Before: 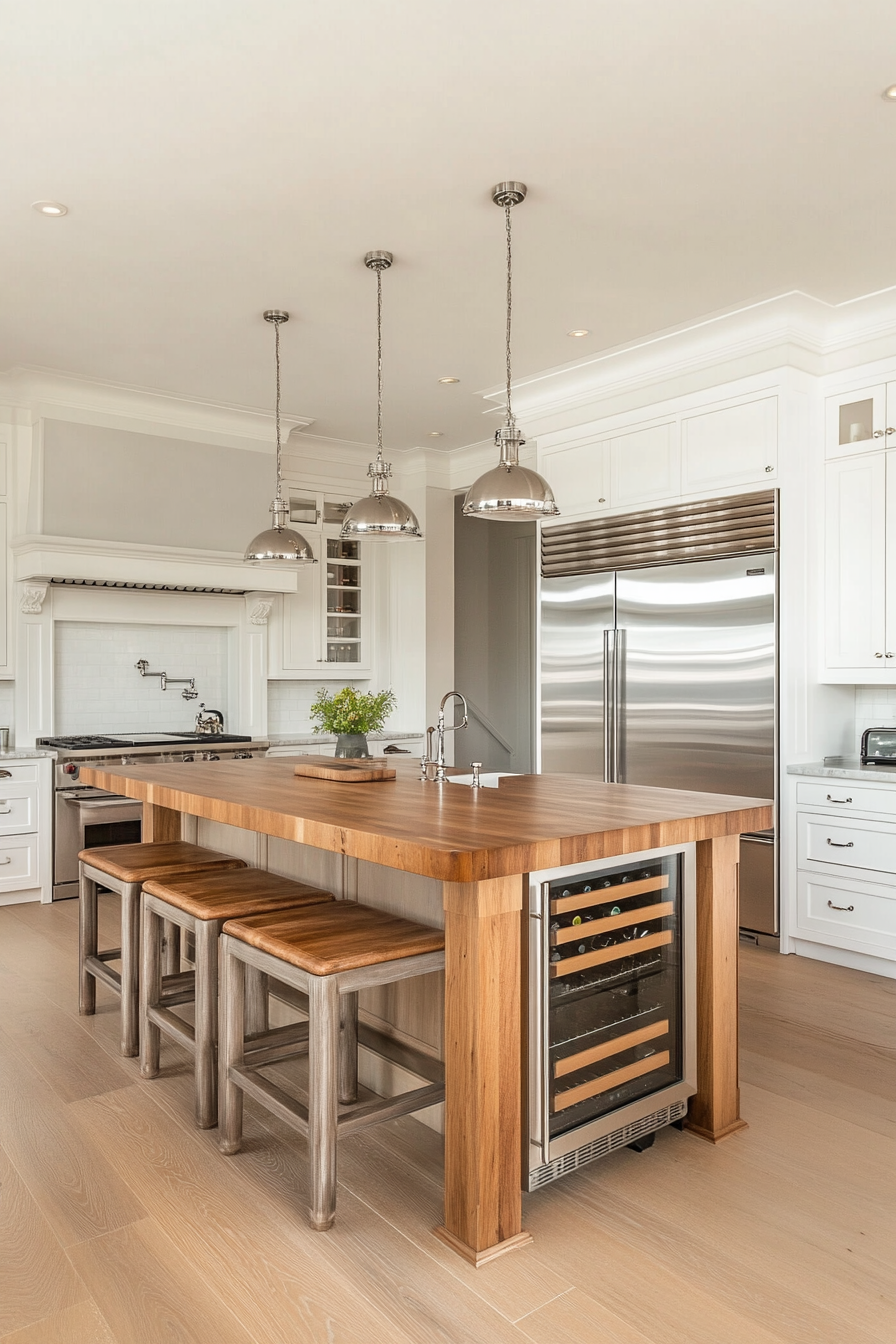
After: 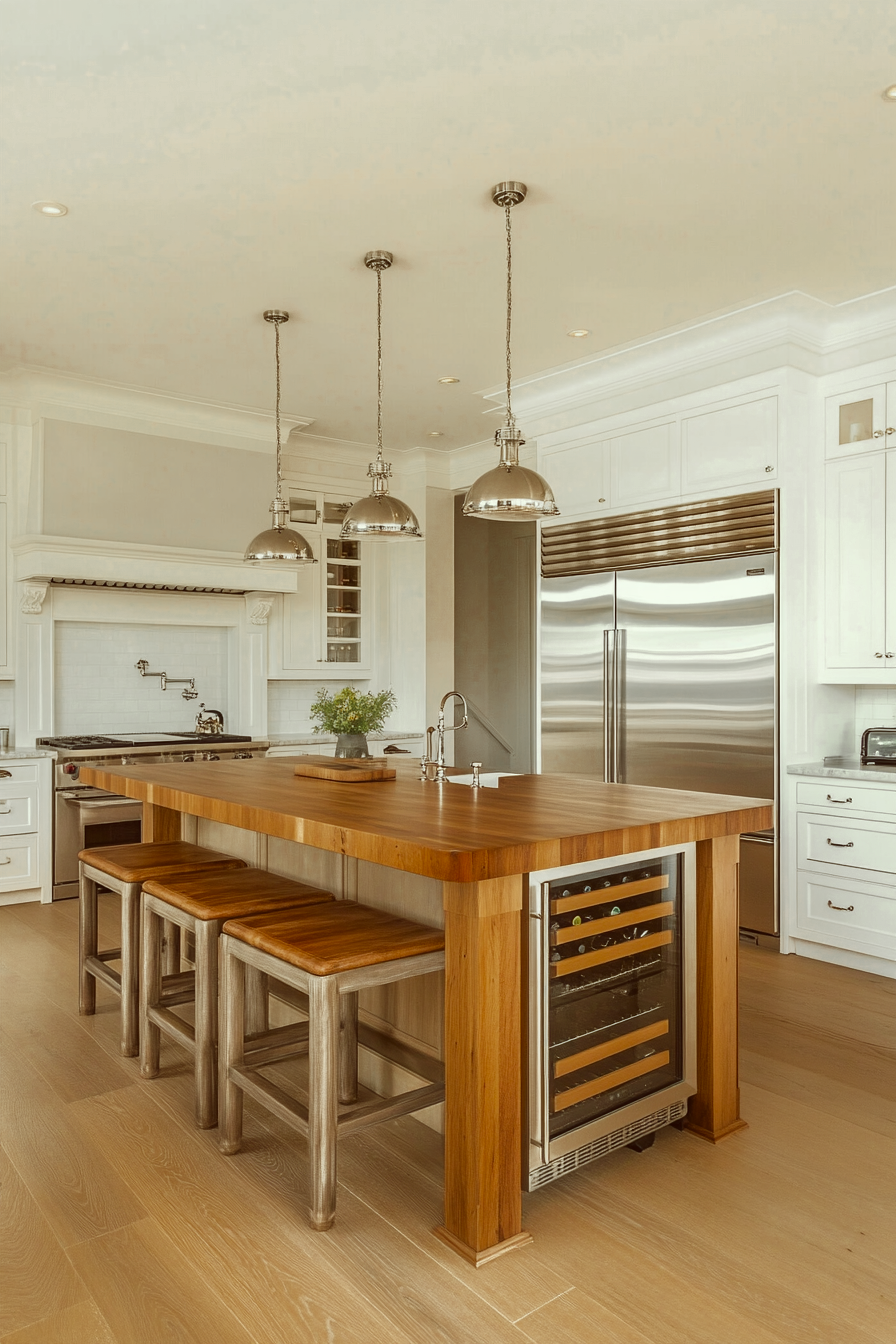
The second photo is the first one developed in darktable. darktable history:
color correction: highlights a* -4.98, highlights b* -3.76, shadows a* 3.83, shadows b* 4.08
color balance: lift [1.005, 1.002, 0.998, 0.998], gamma [1, 1.021, 1.02, 0.979], gain [0.923, 1.066, 1.056, 0.934]
color zones: curves: ch0 [(0.11, 0.396) (0.195, 0.36) (0.25, 0.5) (0.303, 0.412) (0.357, 0.544) (0.75, 0.5) (0.967, 0.328)]; ch1 [(0, 0.468) (0.112, 0.512) (0.202, 0.6) (0.25, 0.5) (0.307, 0.352) (0.357, 0.544) (0.75, 0.5) (0.963, 0.524)]
